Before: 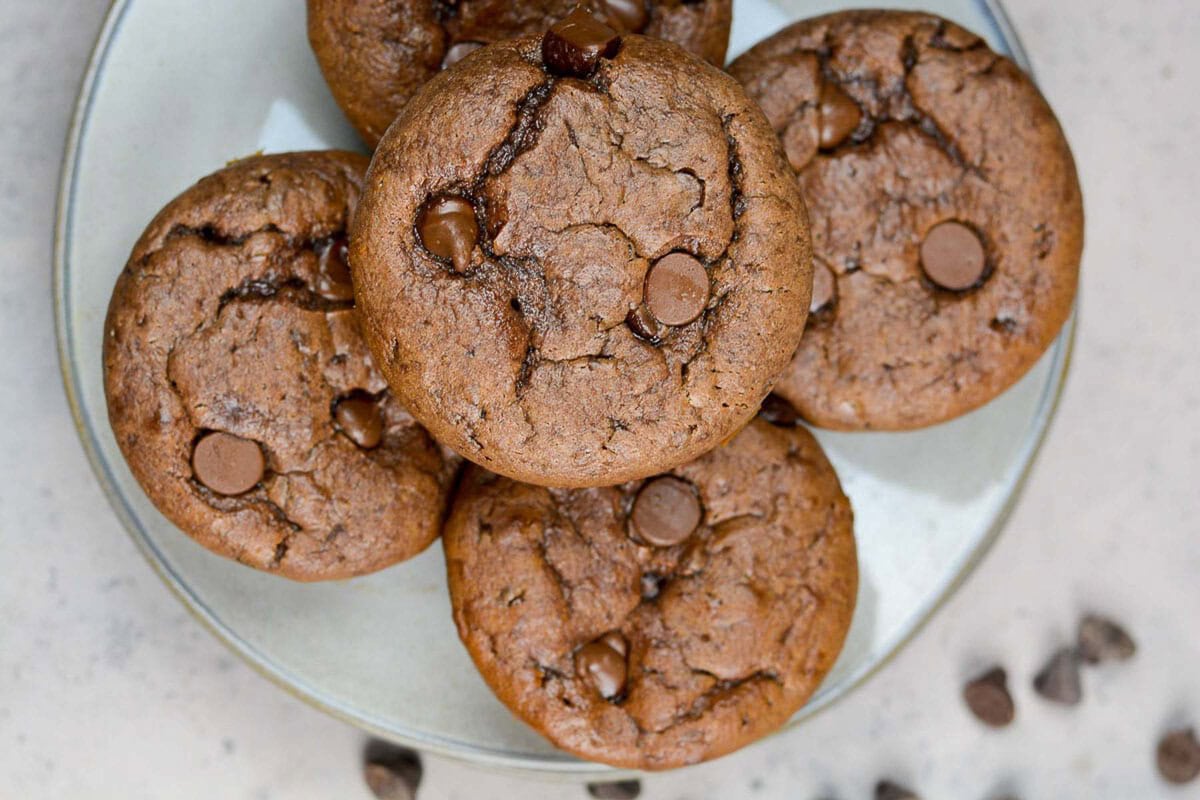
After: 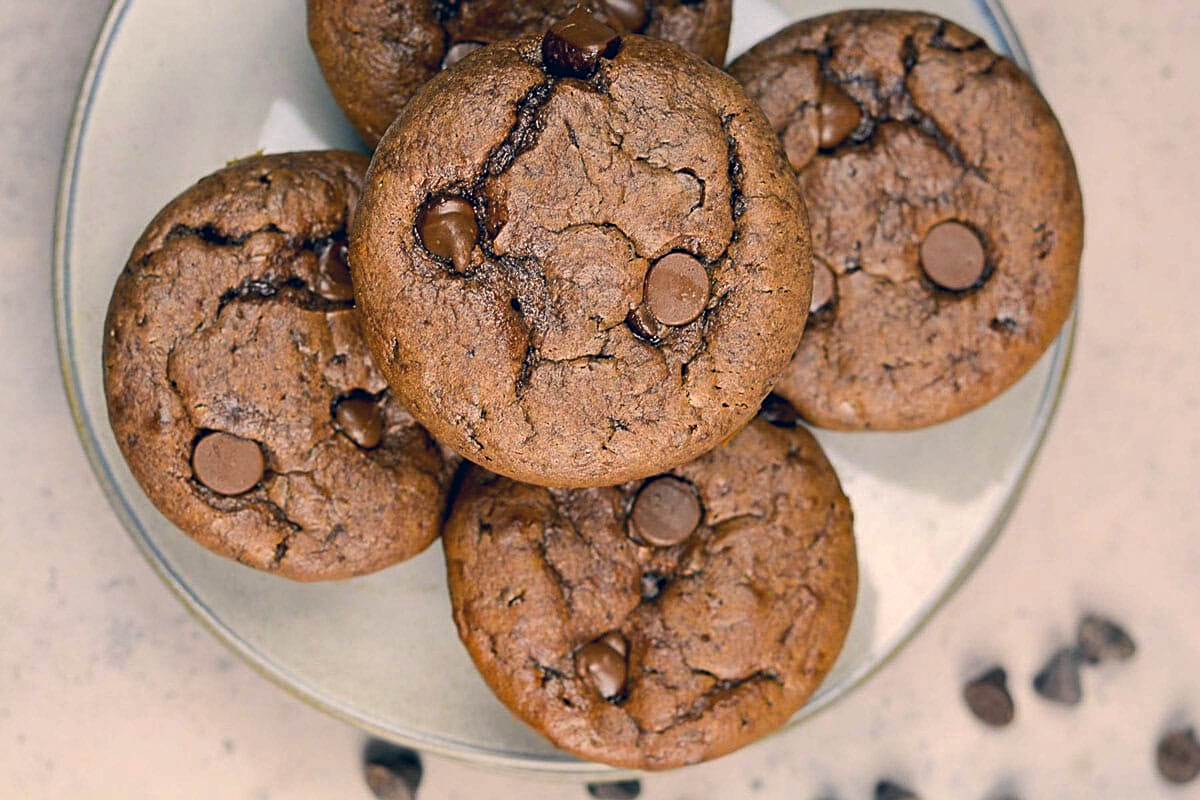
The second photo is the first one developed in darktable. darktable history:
color correction: highlights a* 10.32, highlights b* 14.66, shadows a* -9.59, shadows b* -15.02
sharpen: on, module defaults
